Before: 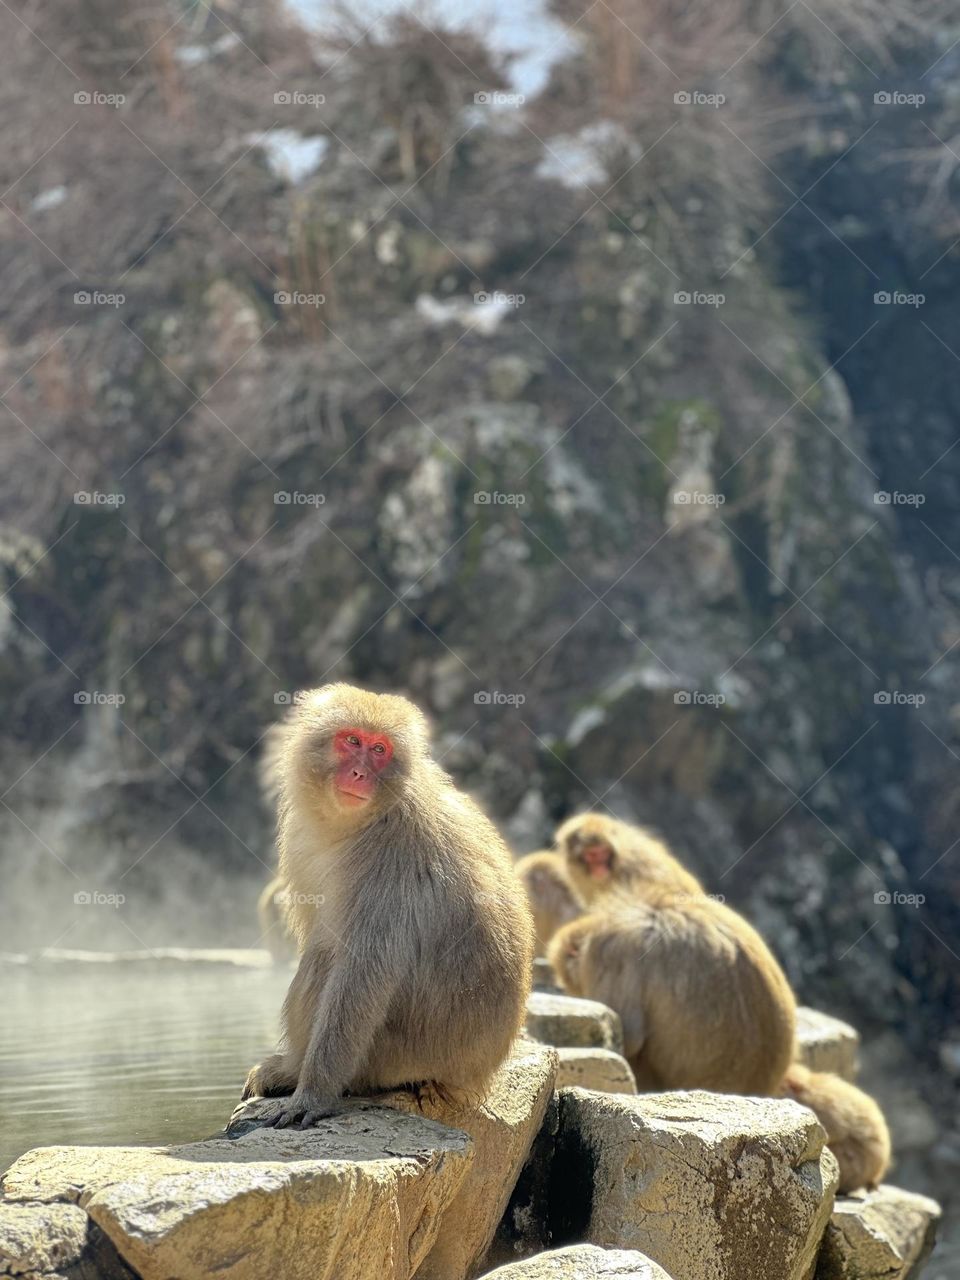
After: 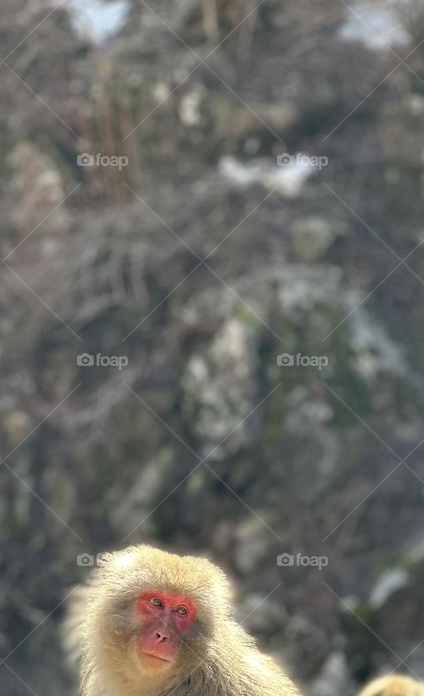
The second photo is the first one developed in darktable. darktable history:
crop: left 20.522%, top 10.809%, right 35.311%, bottom 34.766%
